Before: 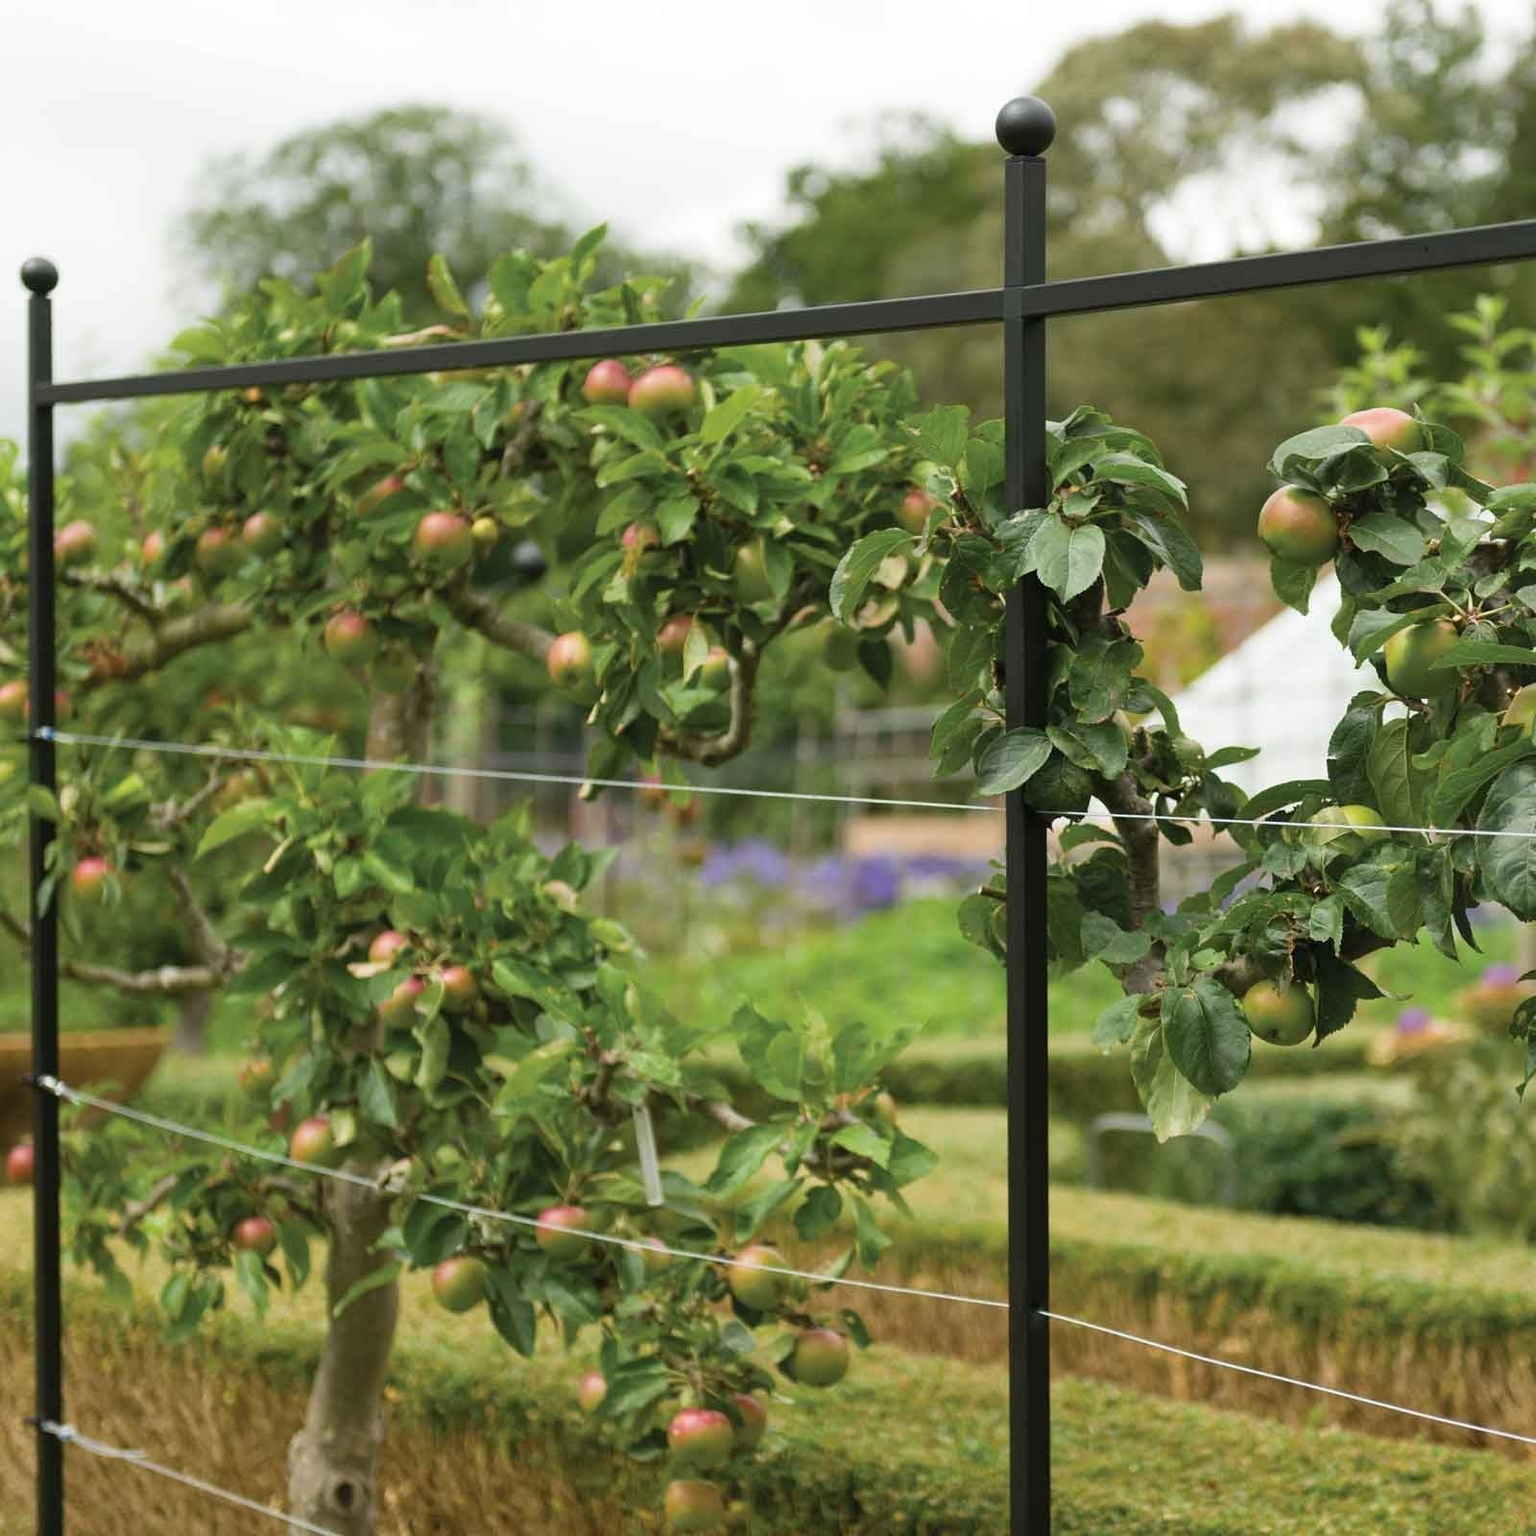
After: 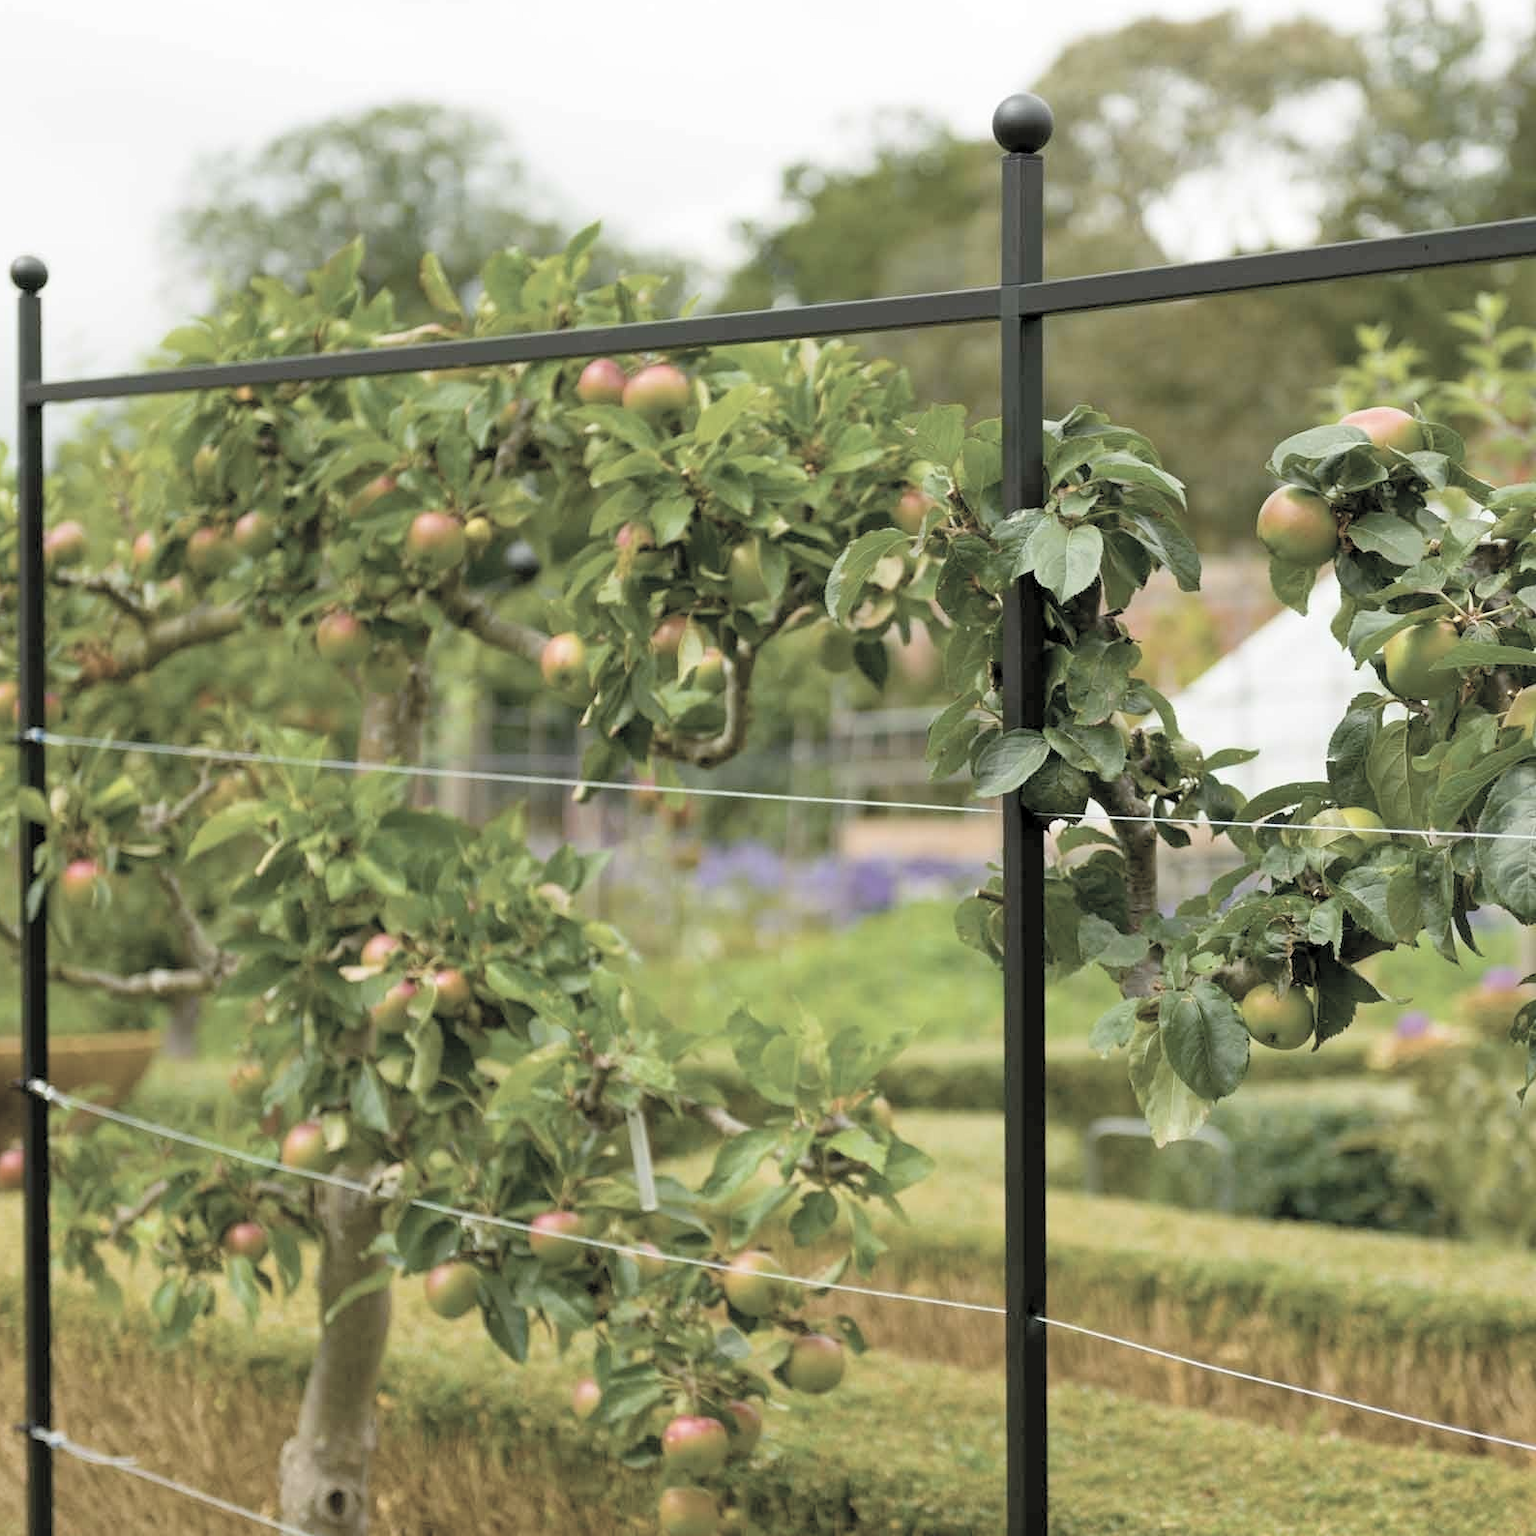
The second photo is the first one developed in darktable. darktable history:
color balance rgb: global offset › luminance -0.502%, linear chroma grading › global chroma 8.736%, perceptual saturation grading › global saturation 29.583%, global vibrance 20%
crop and rotate: left 0.702%, top 0.36%, bottom 0.383%
contrast brightness saturation: brightness 0.186, saturation -0.516
